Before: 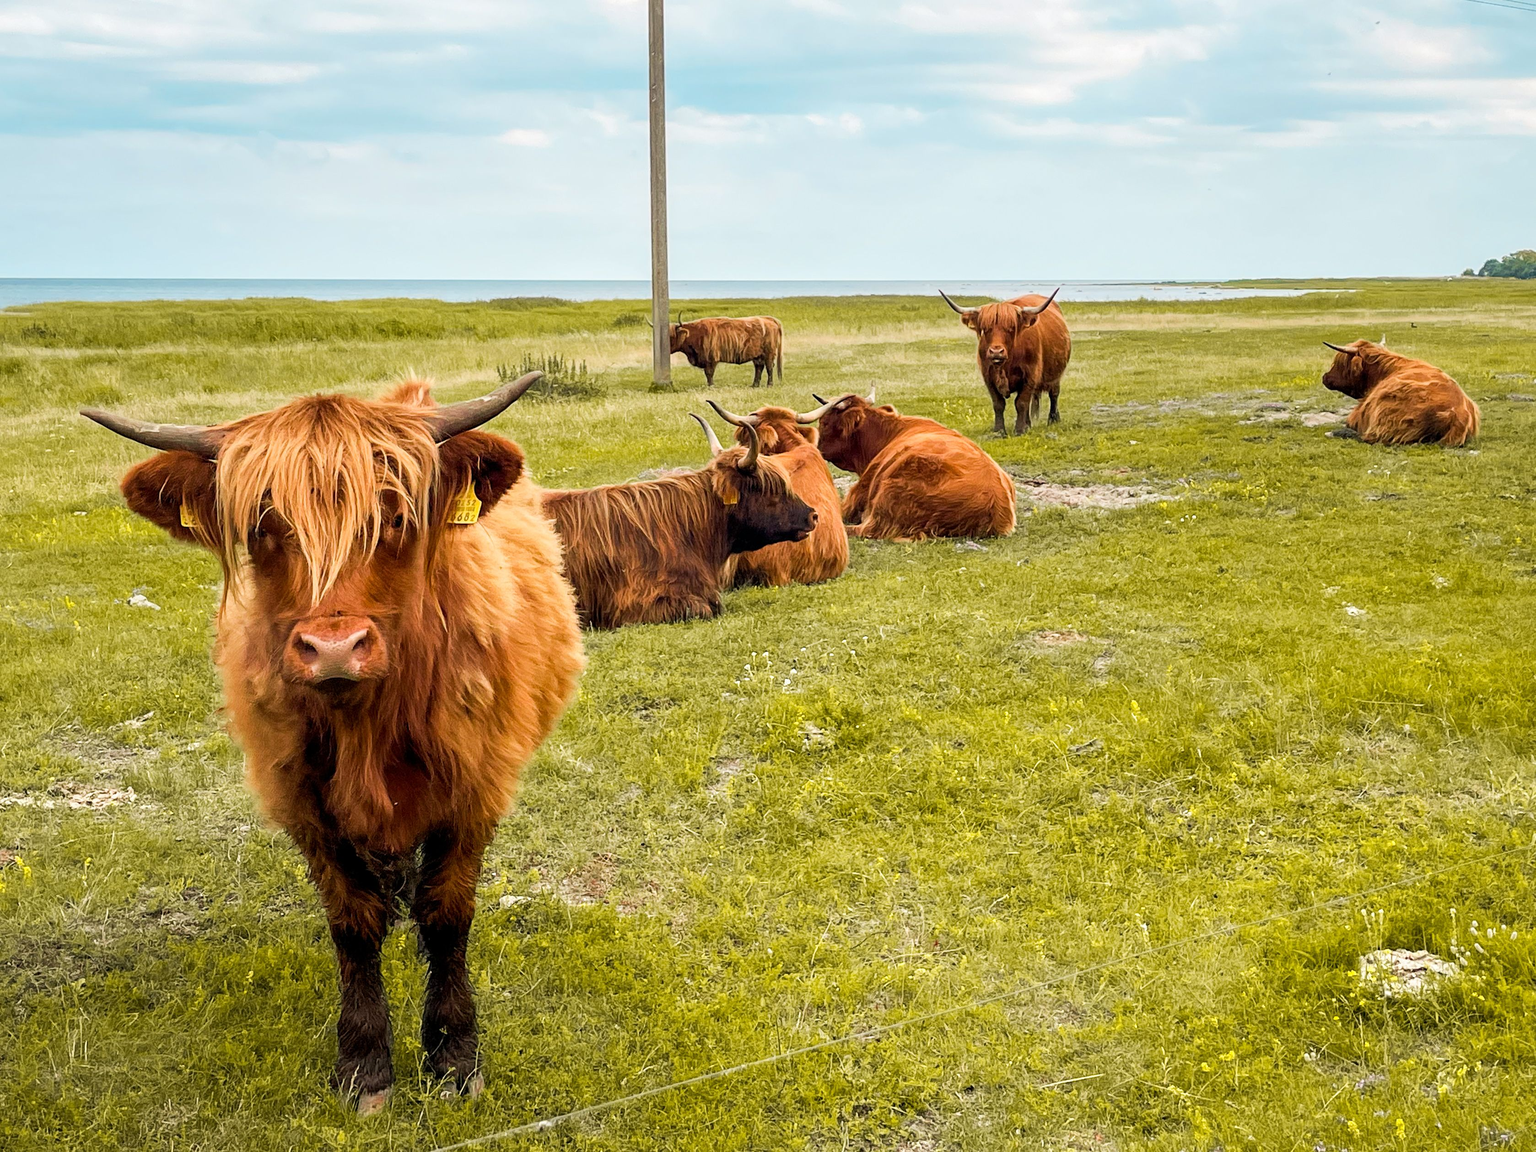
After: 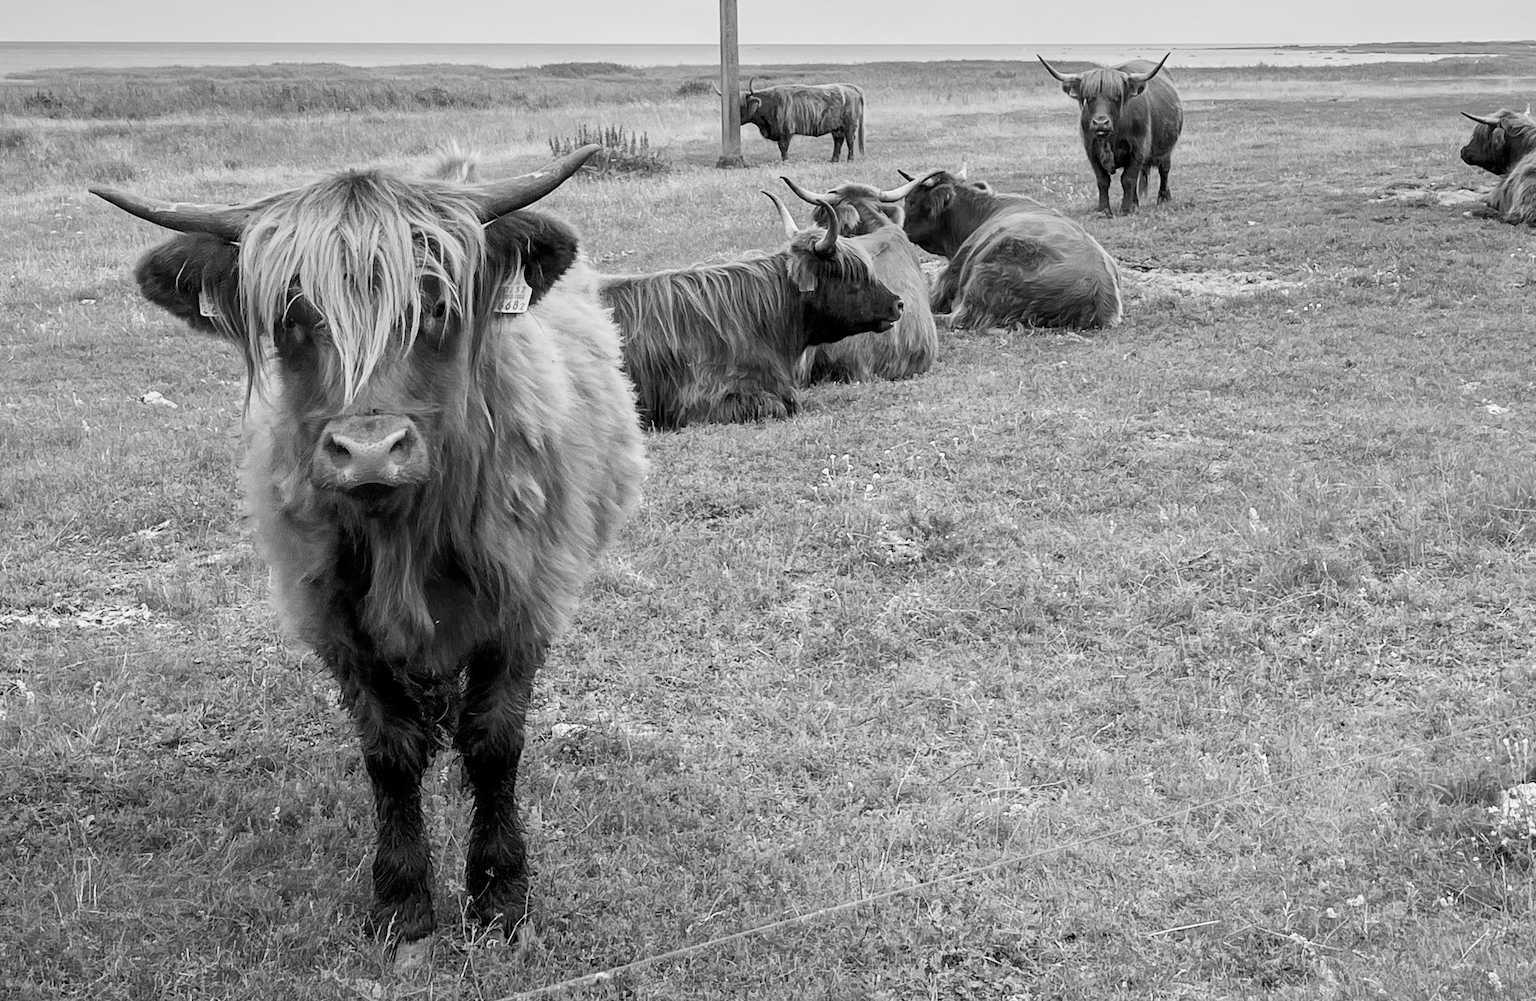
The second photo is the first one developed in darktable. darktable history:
monochrome: a 30.25, b 92.03
crop: top 20.916%, right 9.437%, bottom 0.316%
